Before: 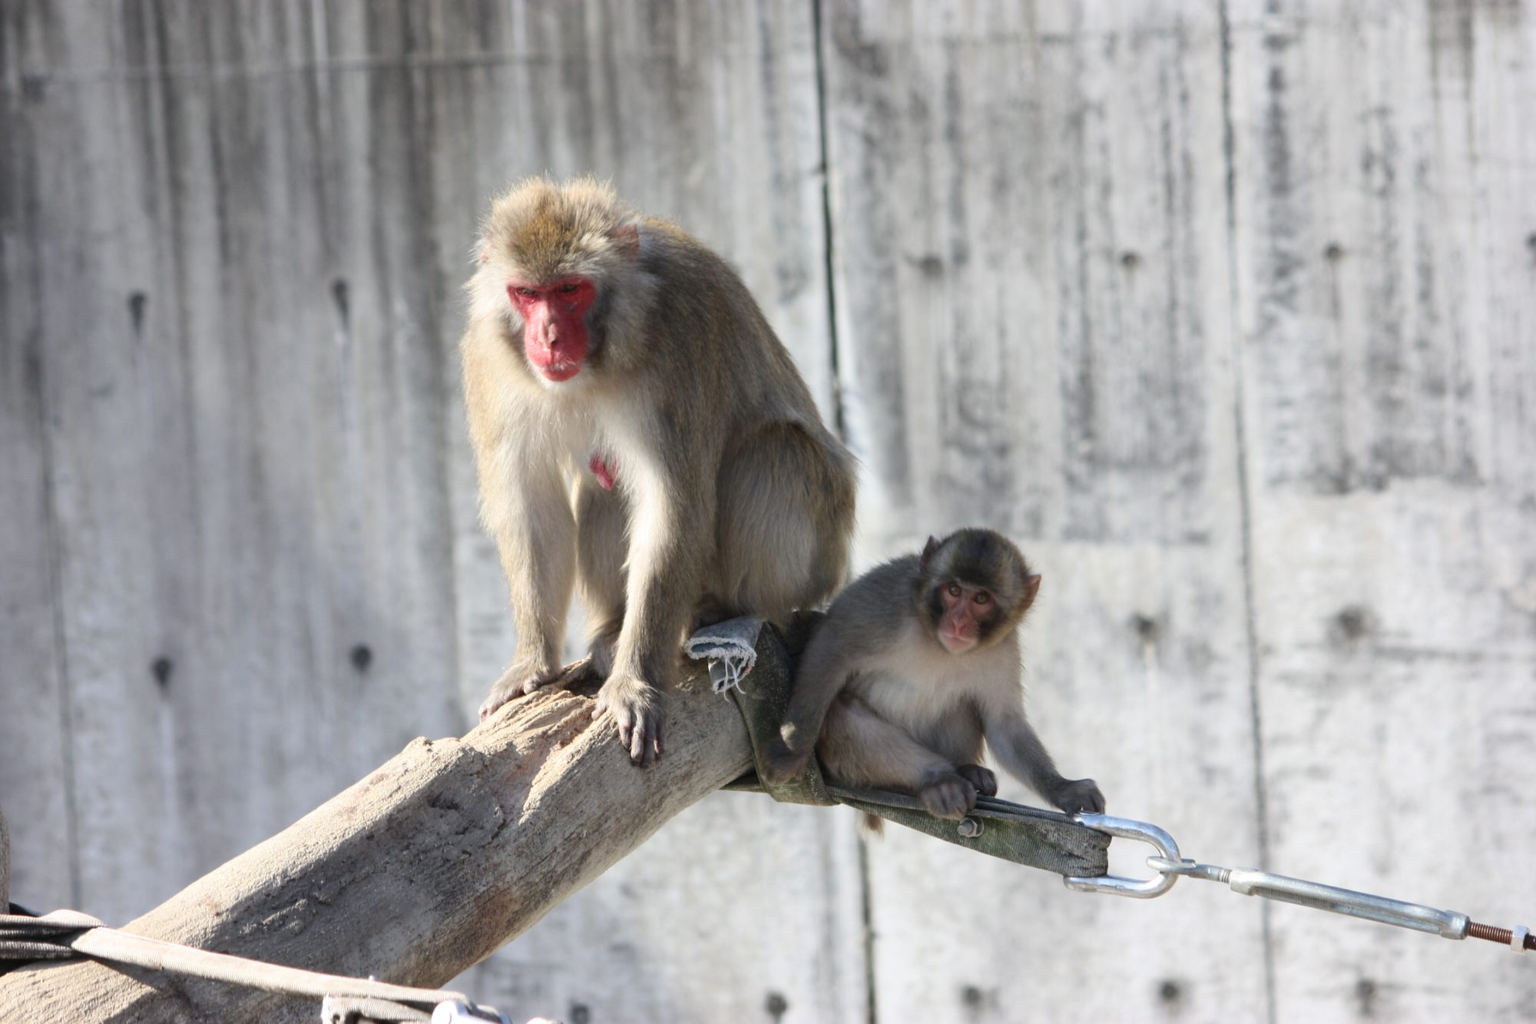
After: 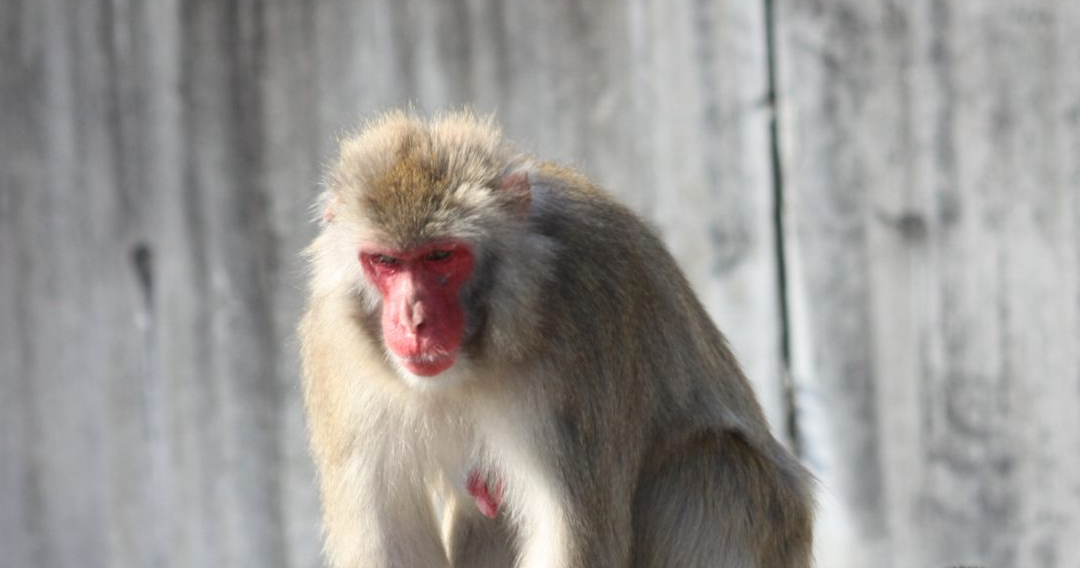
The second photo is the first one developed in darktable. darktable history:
crop: left 15.1%, top 9.057%, right 30.87%, bottom 48.266%
